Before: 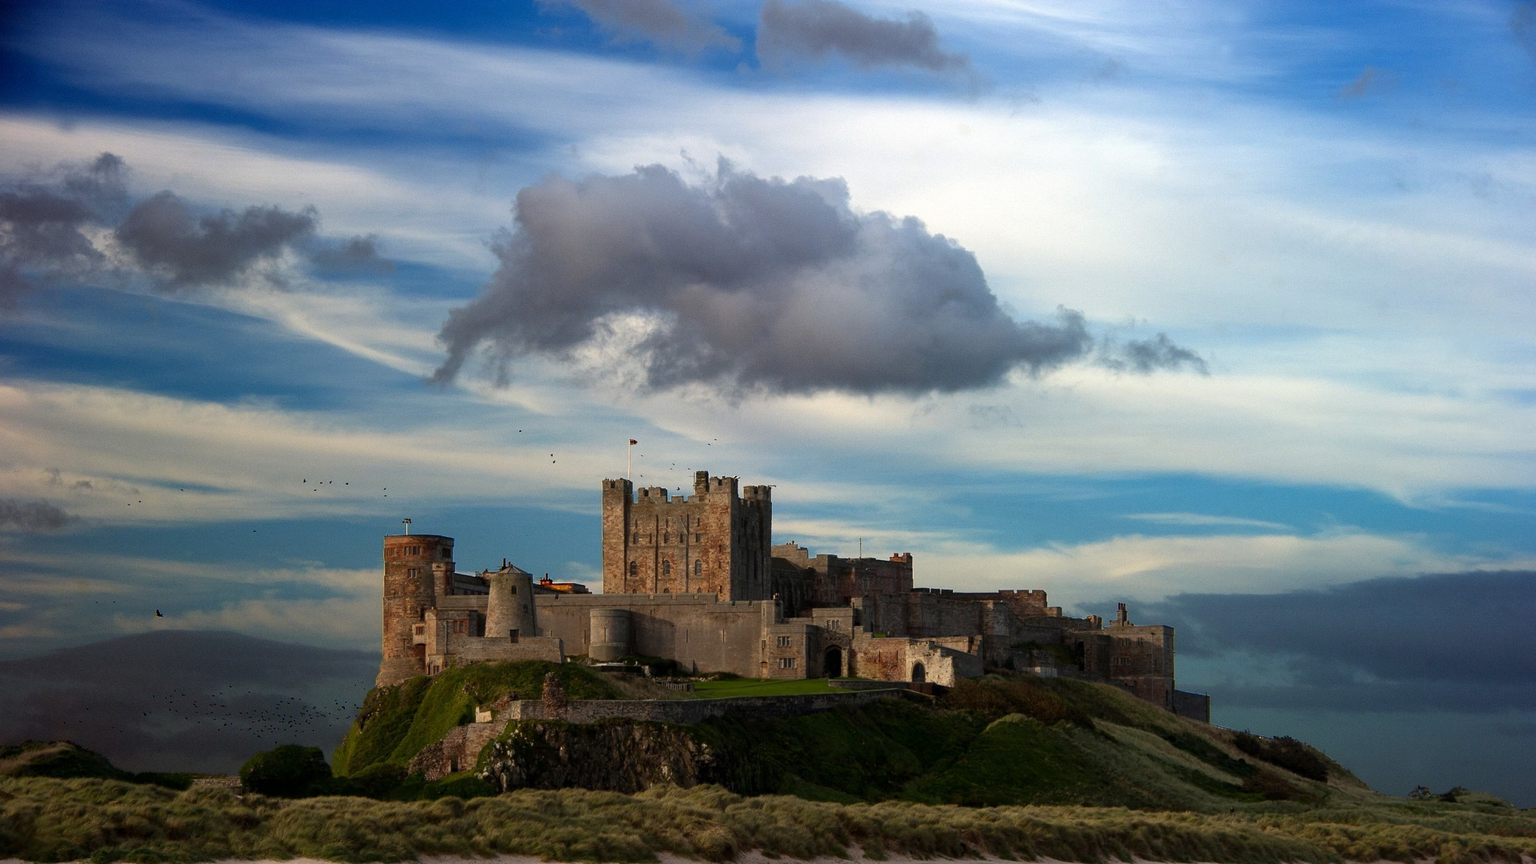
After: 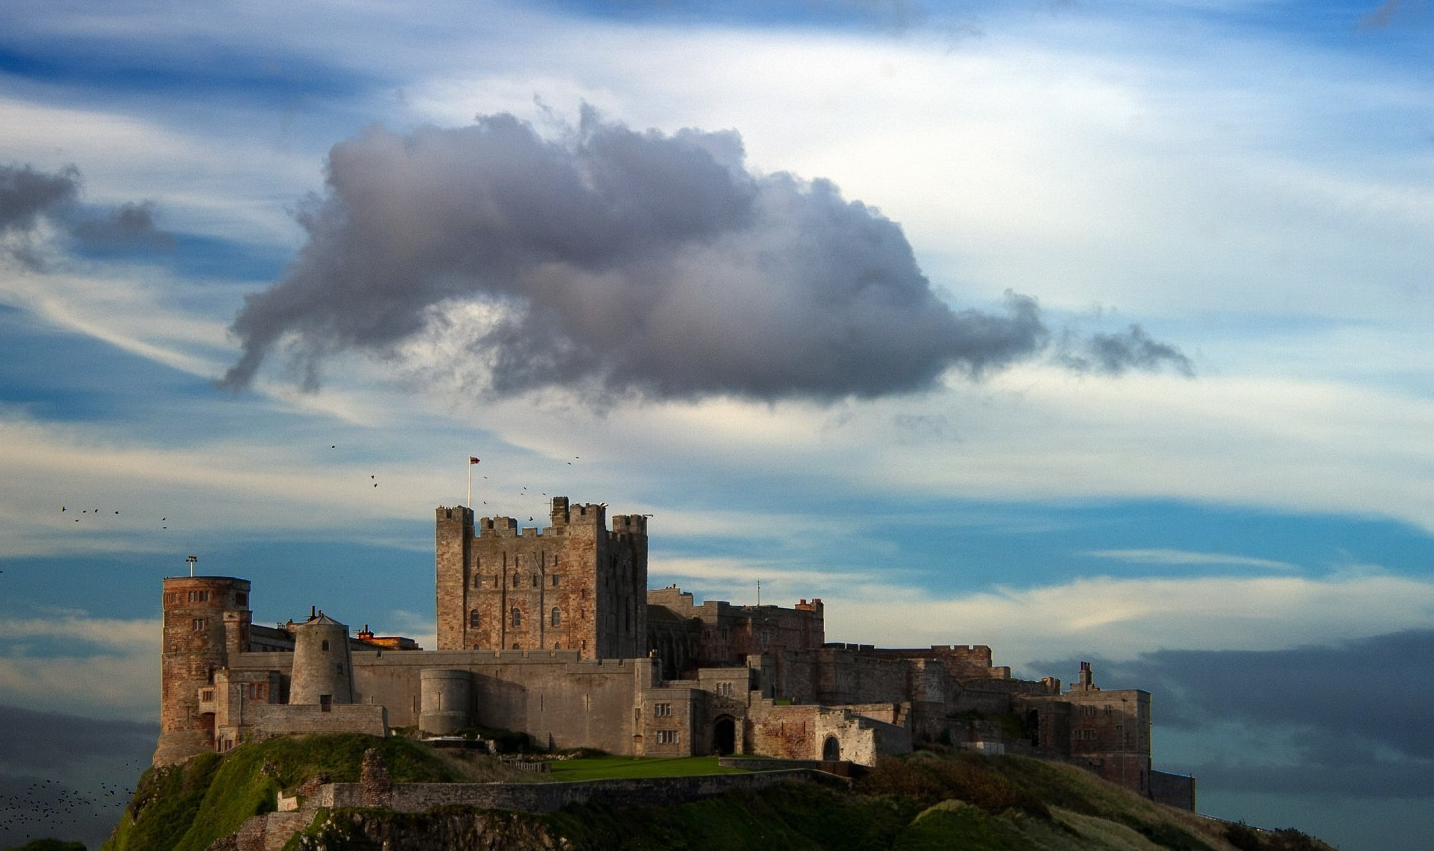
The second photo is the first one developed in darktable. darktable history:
crop: left 16.56%, top 8.526%, right 8.727%, bottom 12.588%
tone equalizer: on, module defaults
